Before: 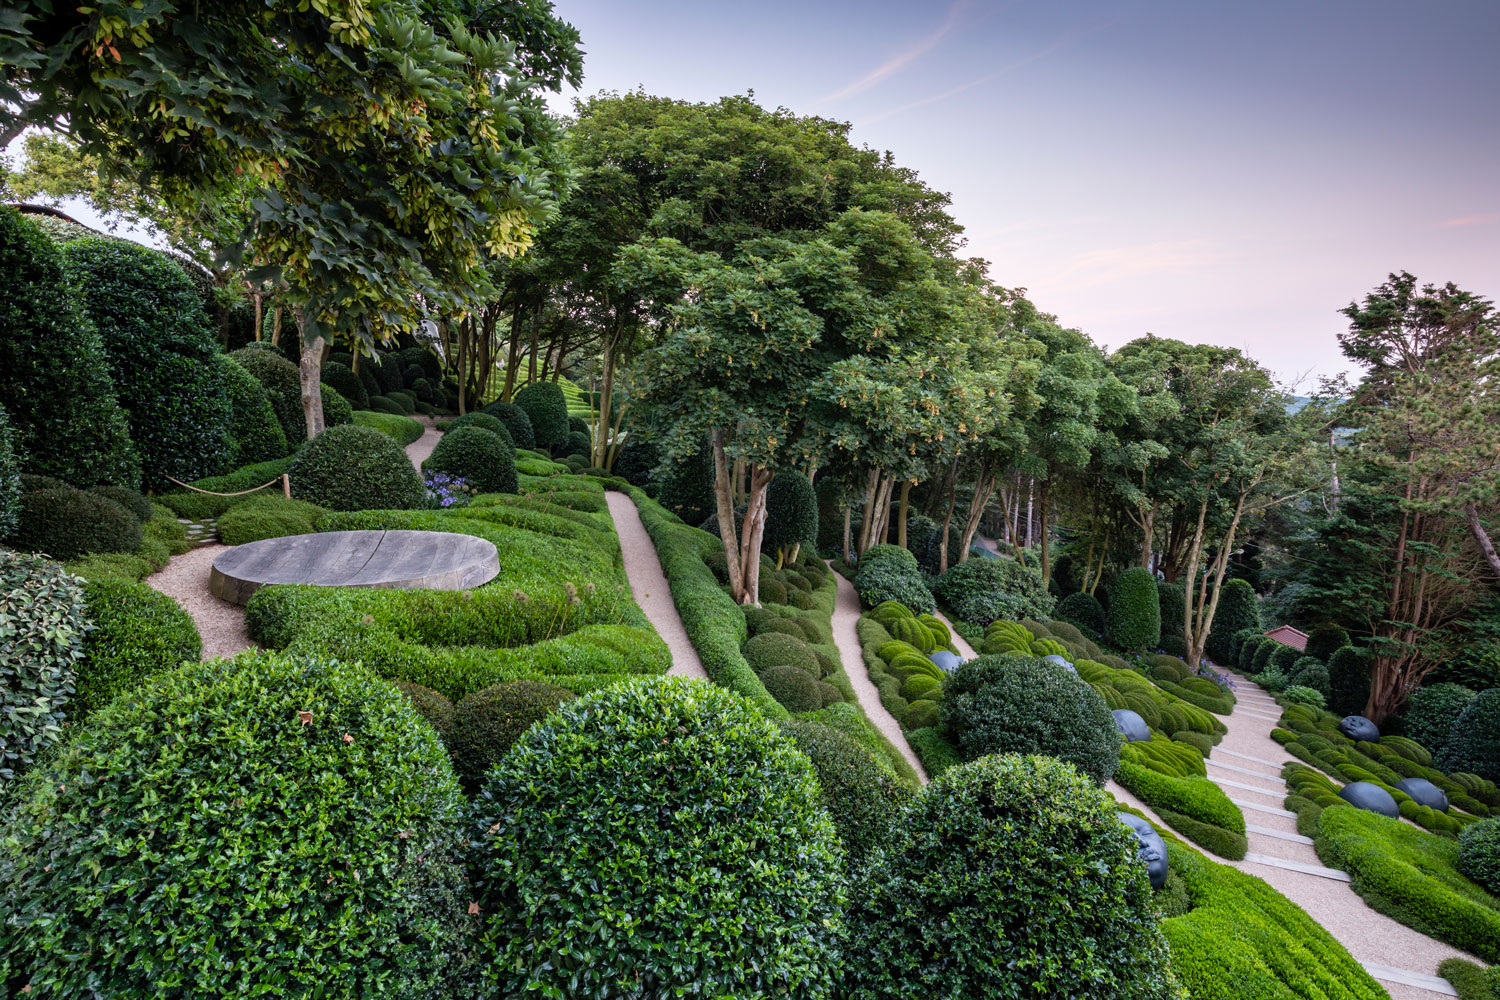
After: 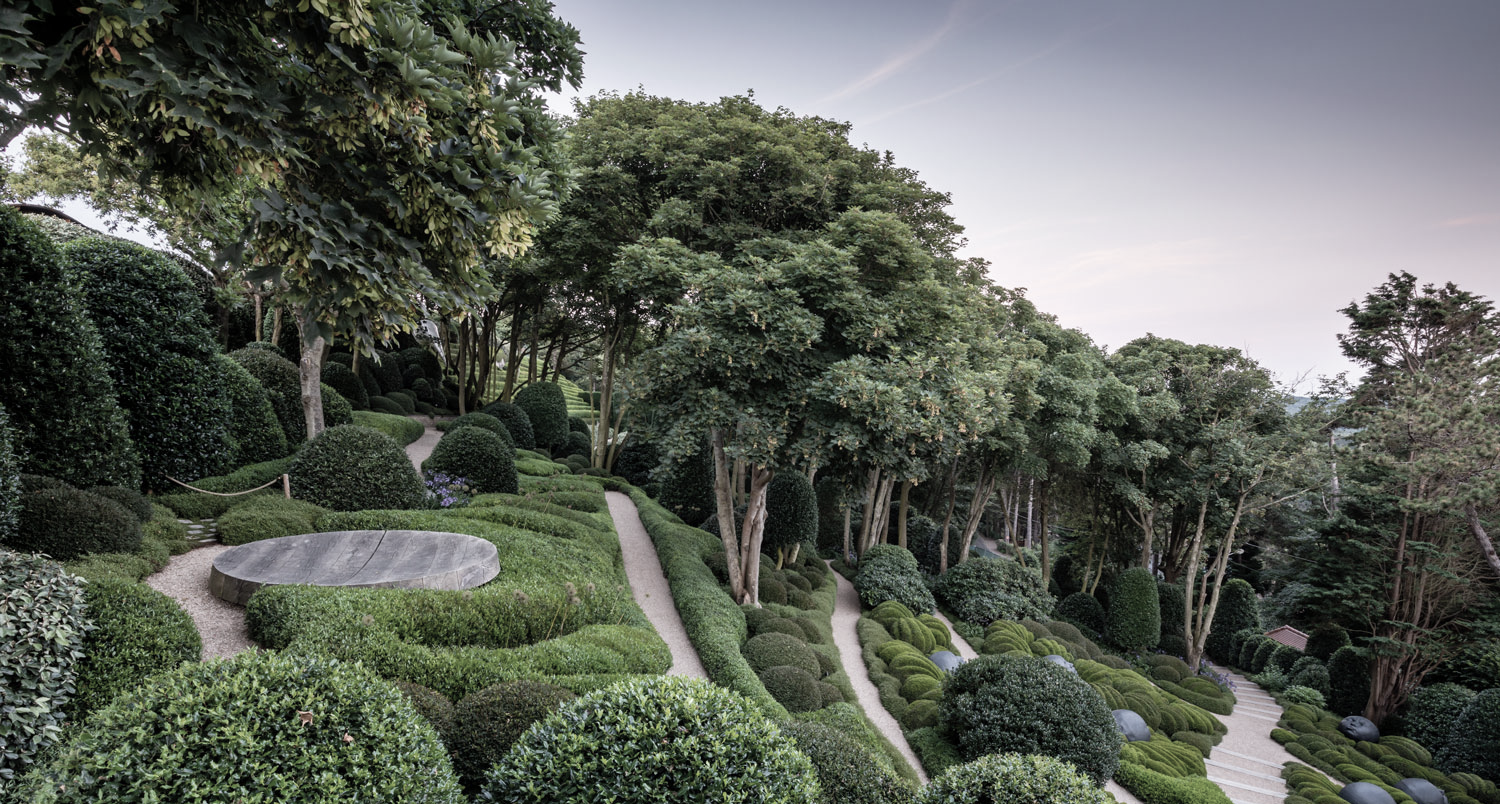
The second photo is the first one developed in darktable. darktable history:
crop: bottom 19.535%
color correction: highlights b* 0.014, saturation 0.498
